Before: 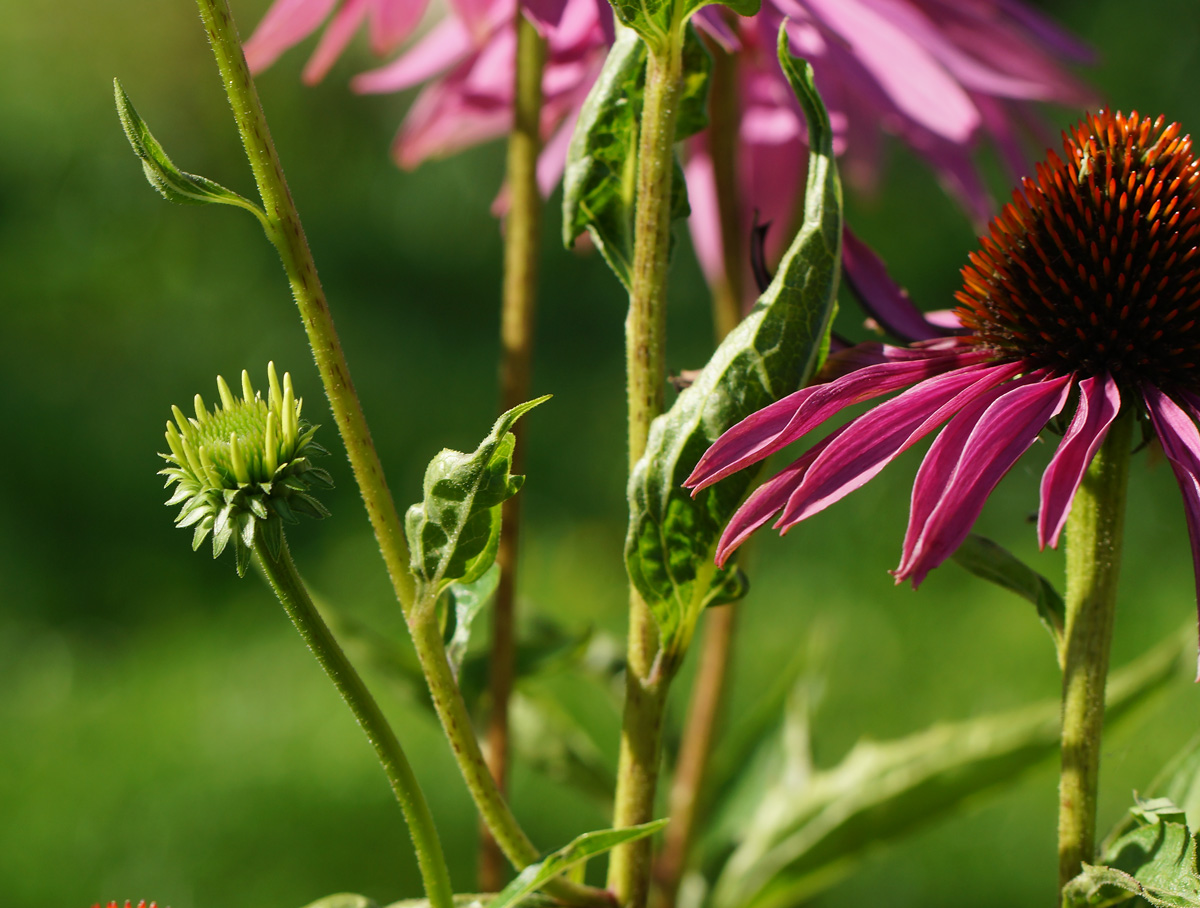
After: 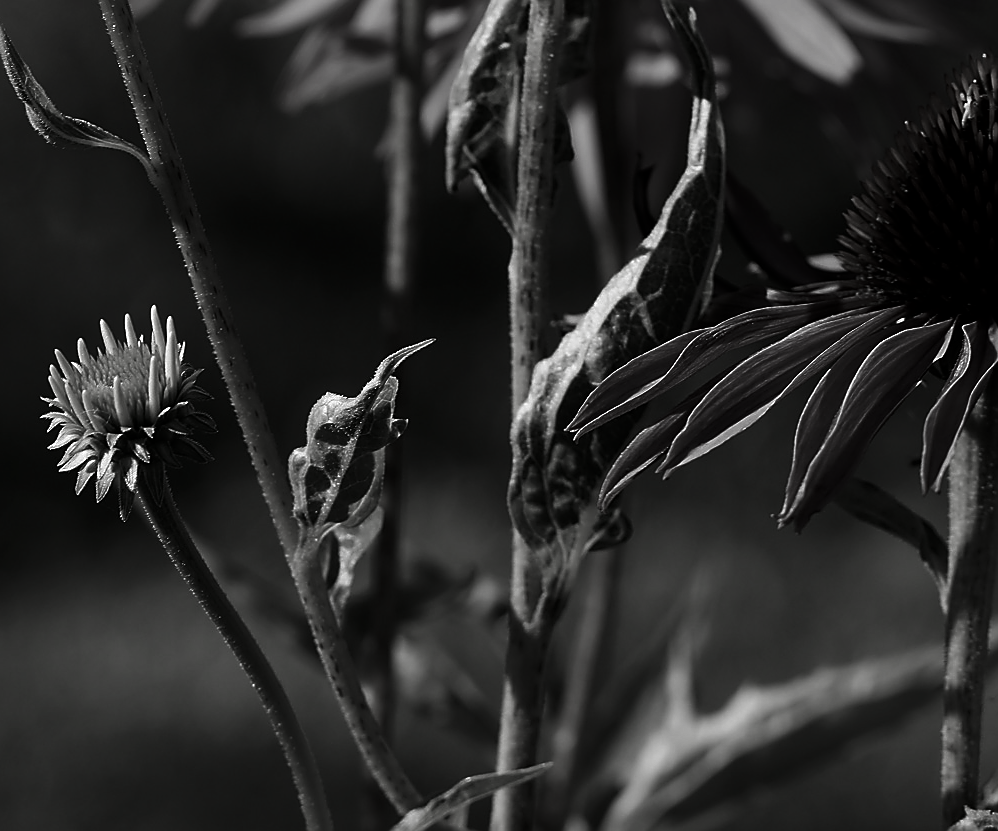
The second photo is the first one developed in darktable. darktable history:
sharpen: radius 1.35, amount 1.233, threshold 0.713
contrast brightness saturation: contrast -0.035, brightness -0.61, saturation -0.984
crop: left 9.818%, top 6.205%, right 6.939%, bottom 2.232%
